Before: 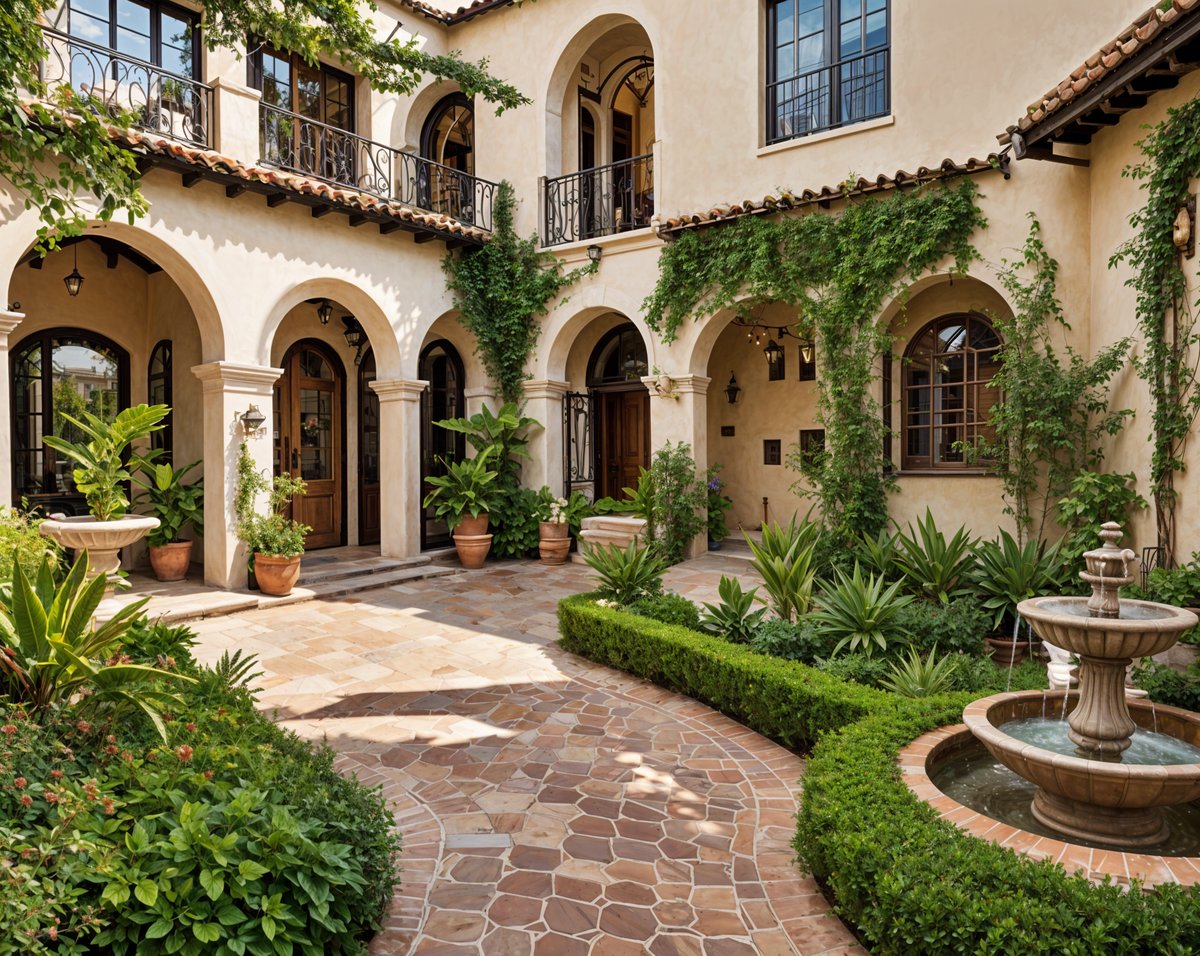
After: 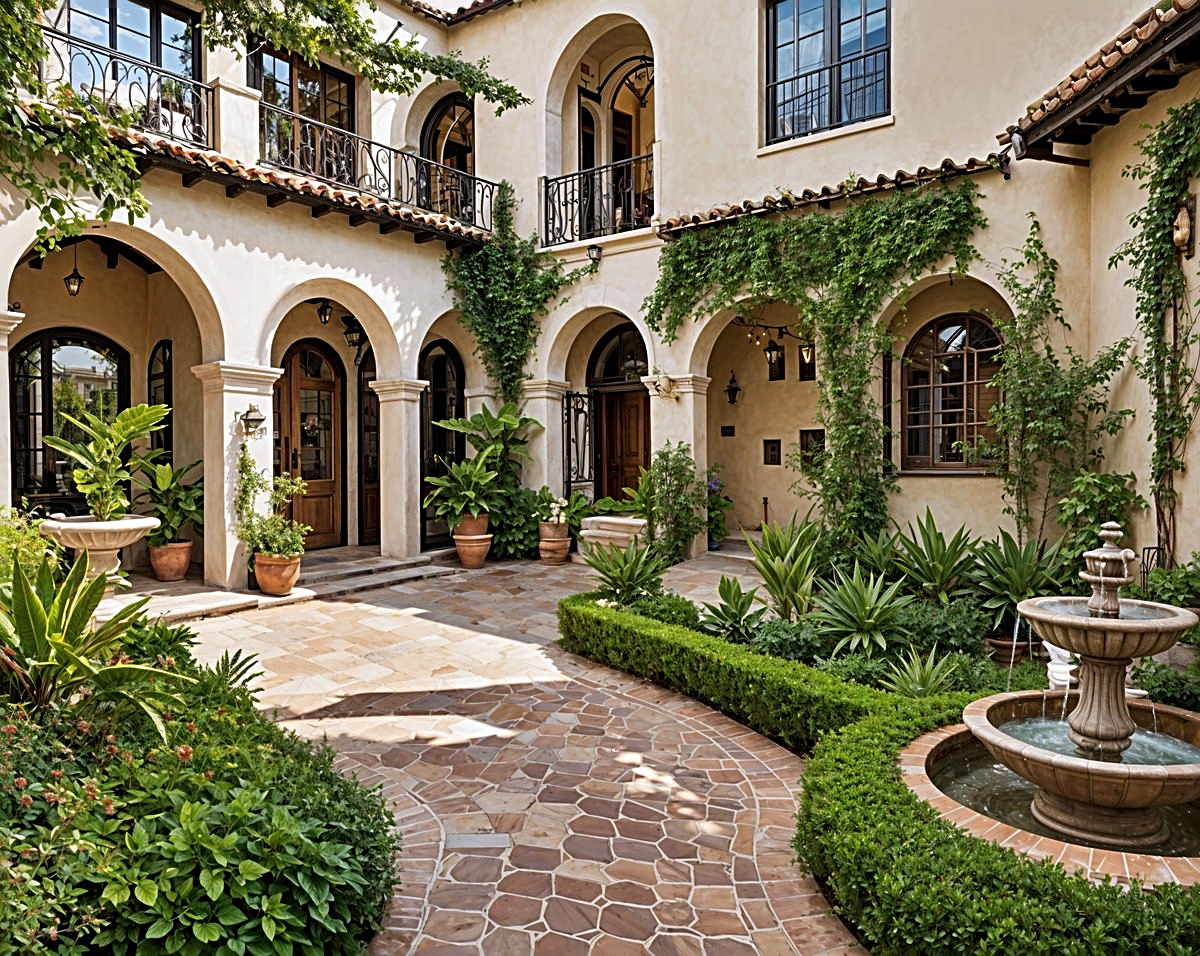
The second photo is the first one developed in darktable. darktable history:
sharpen: radius 2.817, amount 0.715
white balance: red 0.976, blue 1.04
